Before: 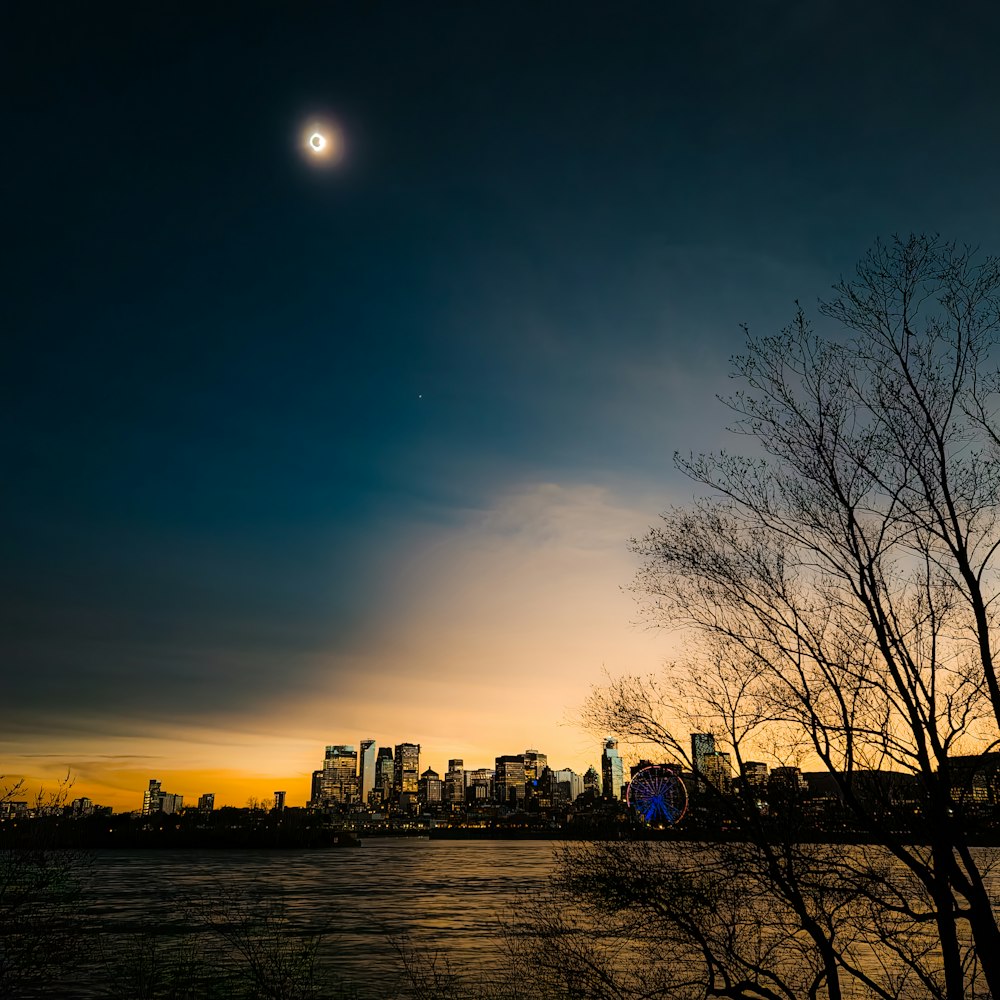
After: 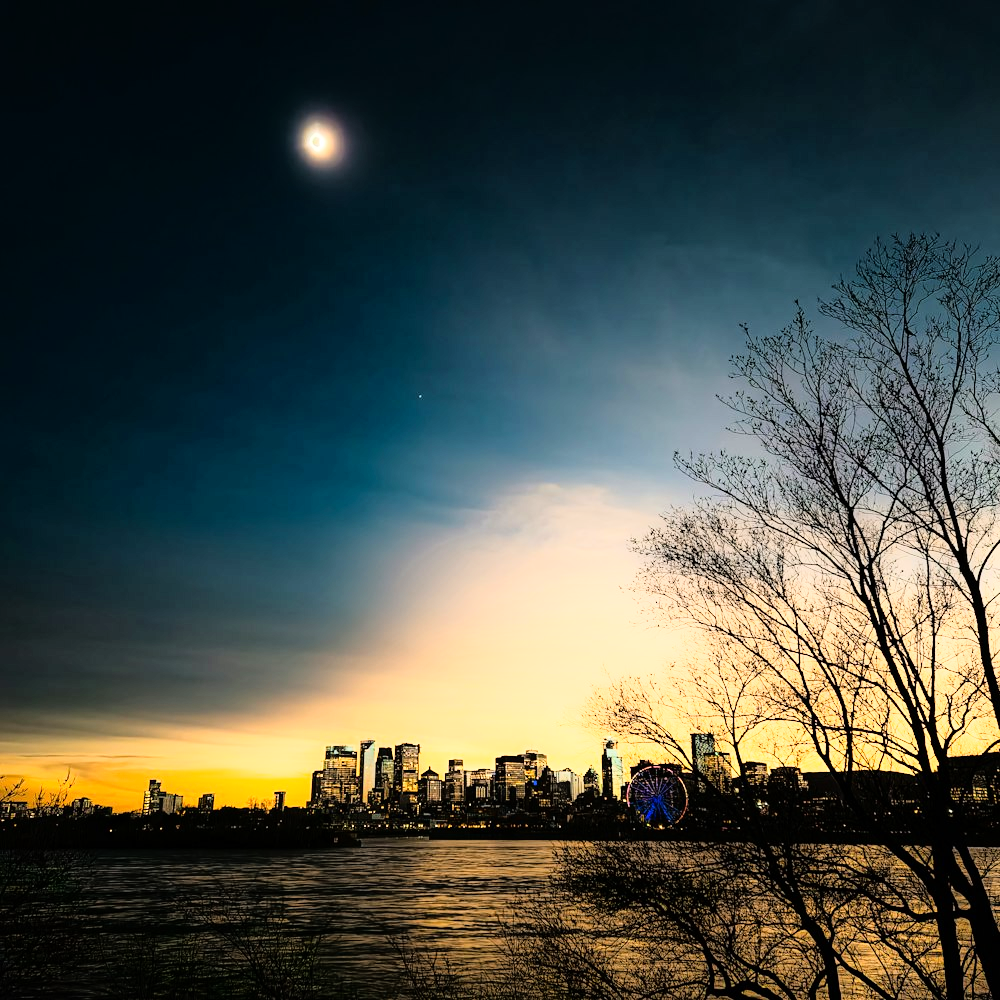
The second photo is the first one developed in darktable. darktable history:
base curve: curves: ch0 [(0, 0) (0.012, 0.01) (0.073, 0.168) (0.31, 0.711) (0.645, 0.957) (1, 1)]
shadows and highlights: radius 95.15, shadows -16.19, white point adjustment 0.211, highlights 30.92, compress 48.36%, soften with gaussian
